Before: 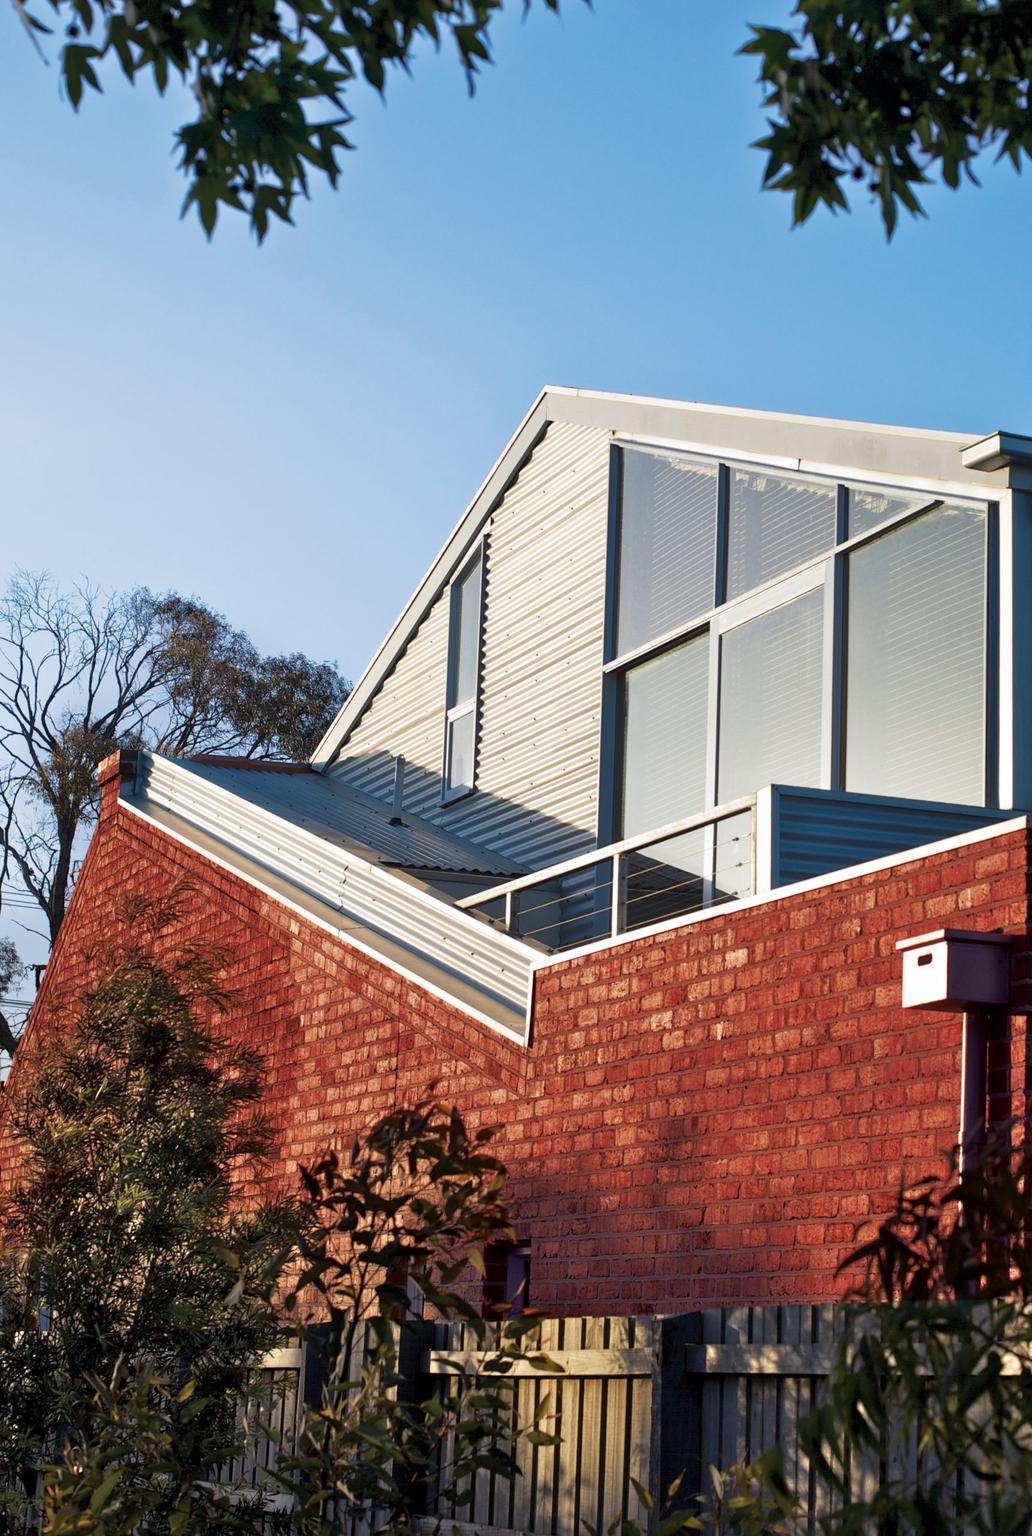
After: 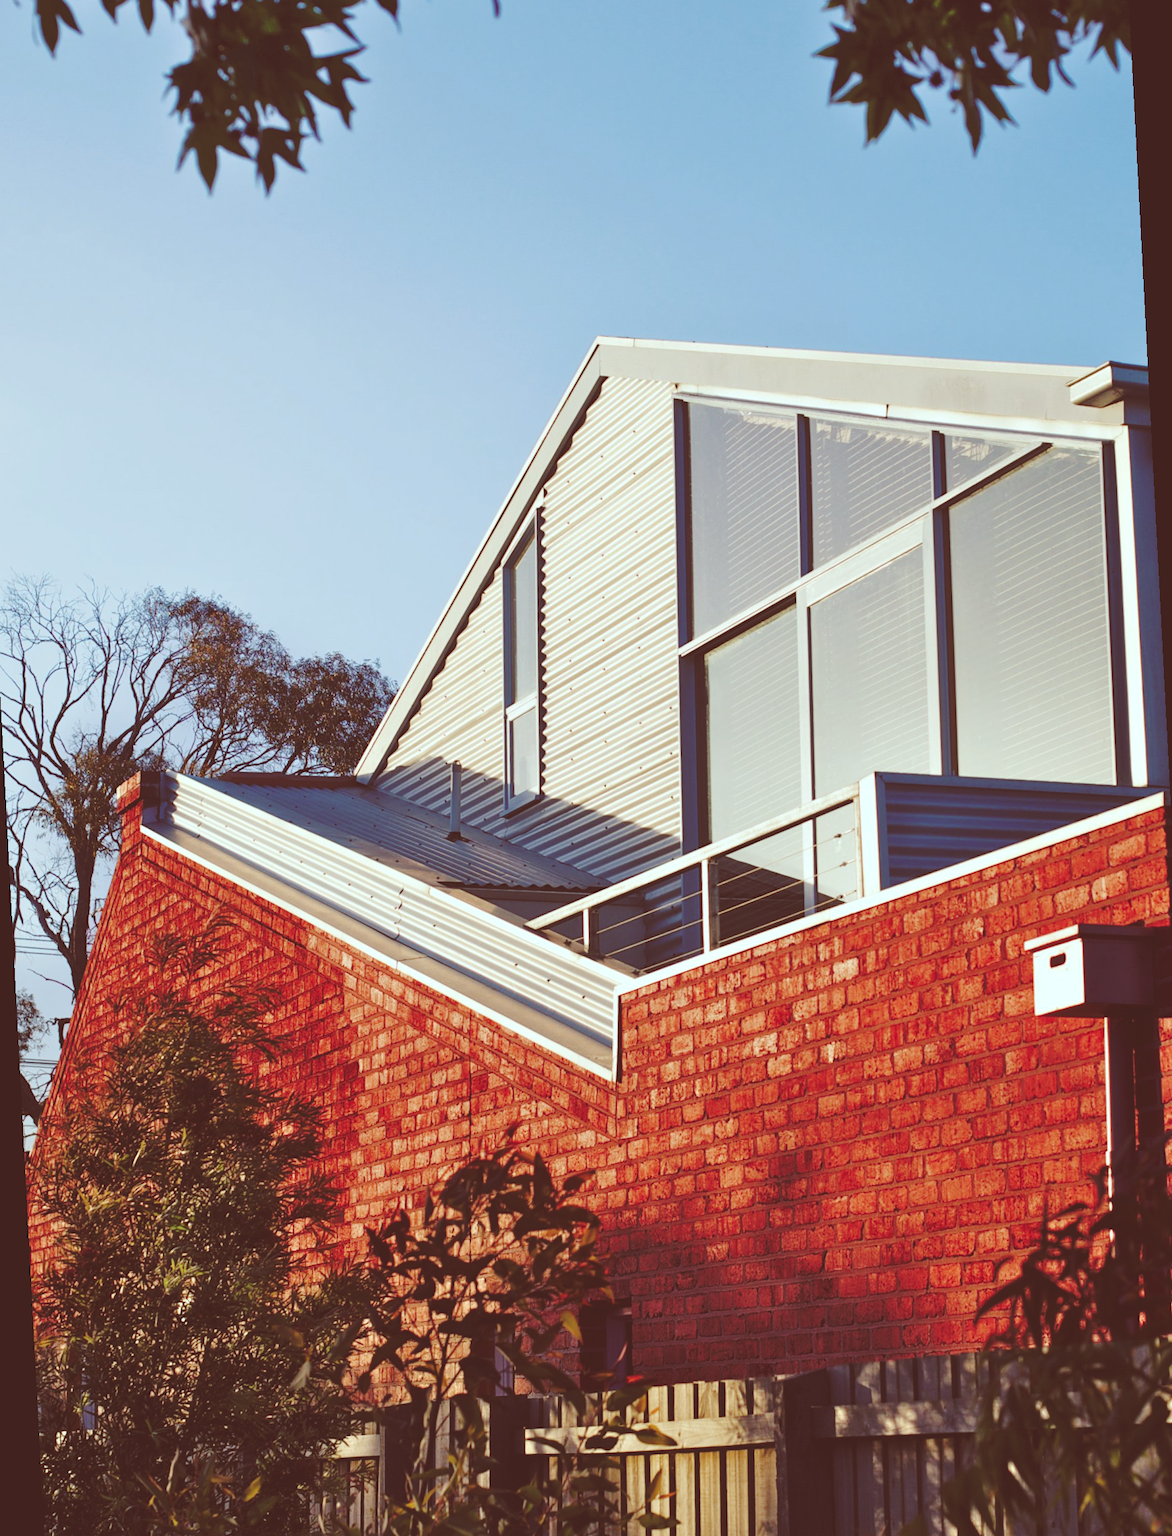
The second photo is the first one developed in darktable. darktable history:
base curve: curves: ch0 [(0, 0.024) (0.055, 0.065) (0.121, 0.166) (0.236, 0.319) (0.693, 0.726) (1, 1)], preserve colors none
rotate and perspective: rotation -3°, crop left 0.031, crop right 0.968, crop top 0.07, crop bottom 0.93
color correction: highlights a* -7.23, highlights b* -0.161, shadows a* 20.08, shadows b* 11.73
